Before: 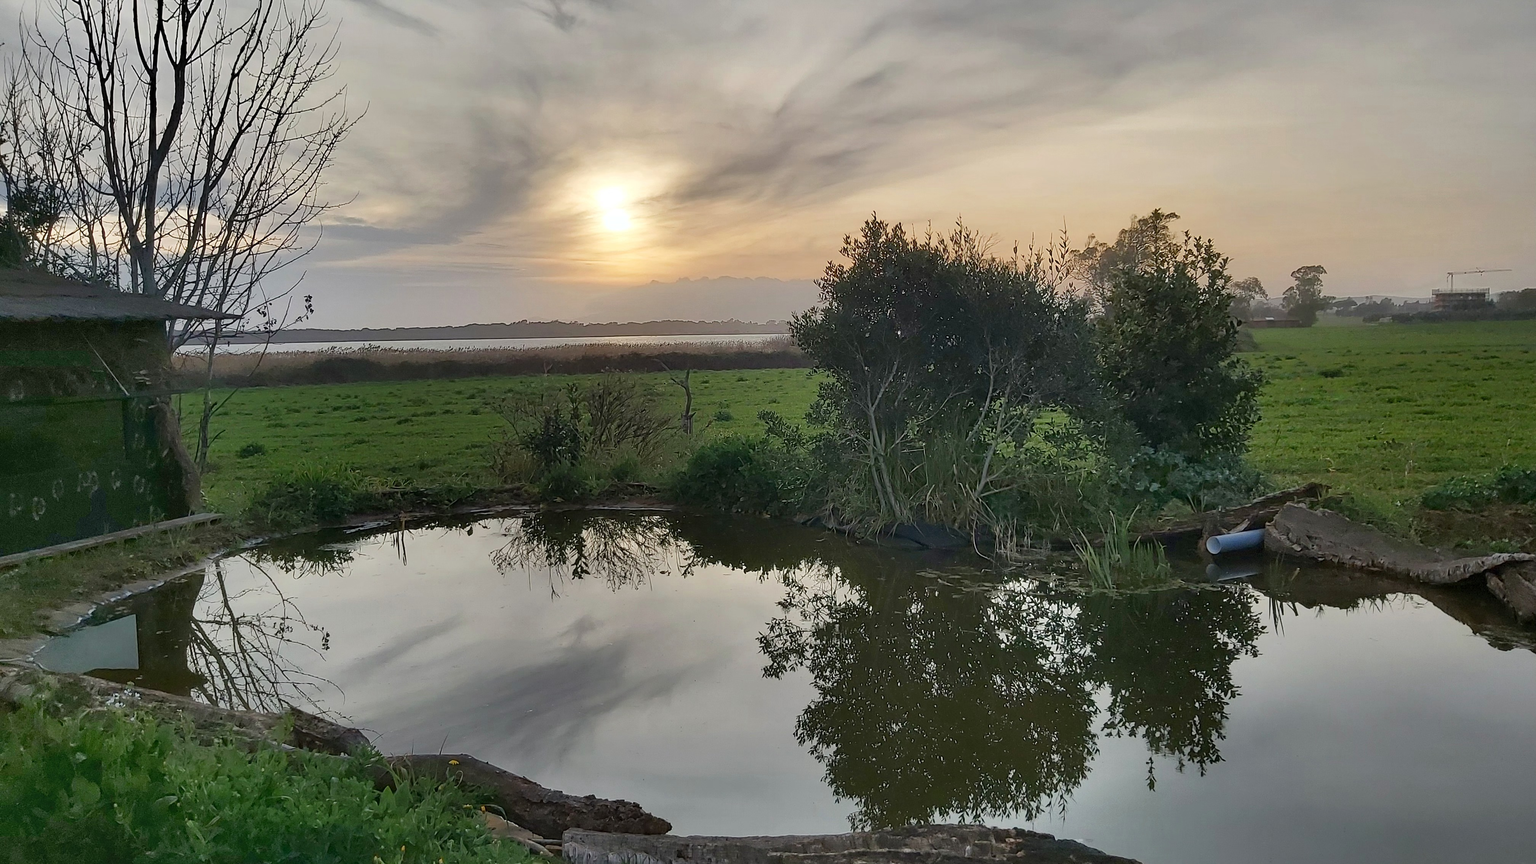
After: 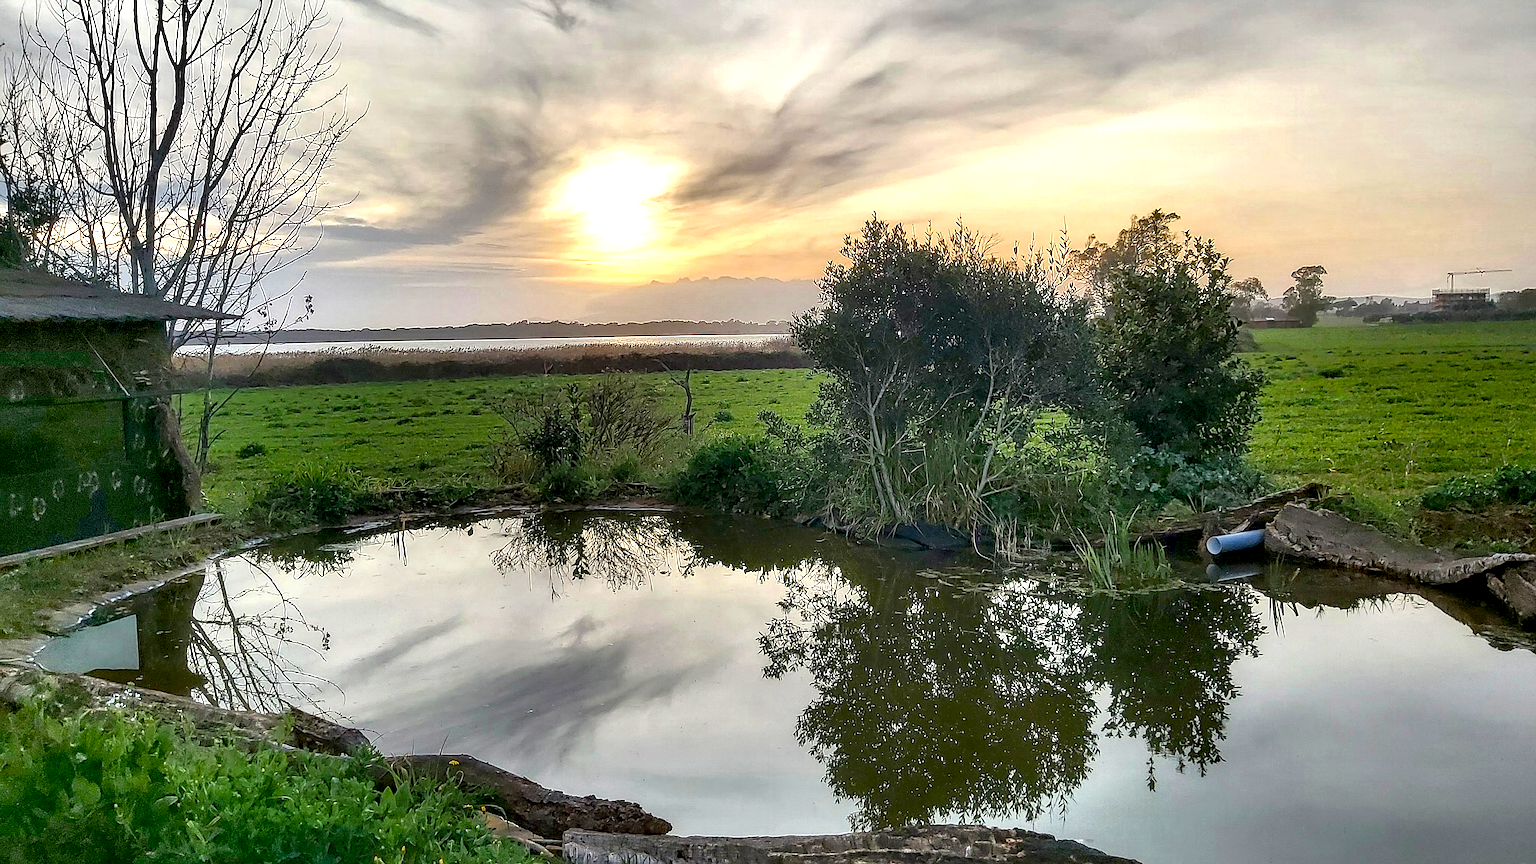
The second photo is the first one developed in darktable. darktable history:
color balance rgb: global offset › luminance -0.477%, perceptual saturation grading › global saturation 25.801%, perceptual brilliance grading › global brilliance 24.737%
local contrast: highlights 21%, detail 150%
exposure: exposure 0.023 EV, compensate exposure bias true, compensate highlight preservation false
sharpen: on, module defaults
